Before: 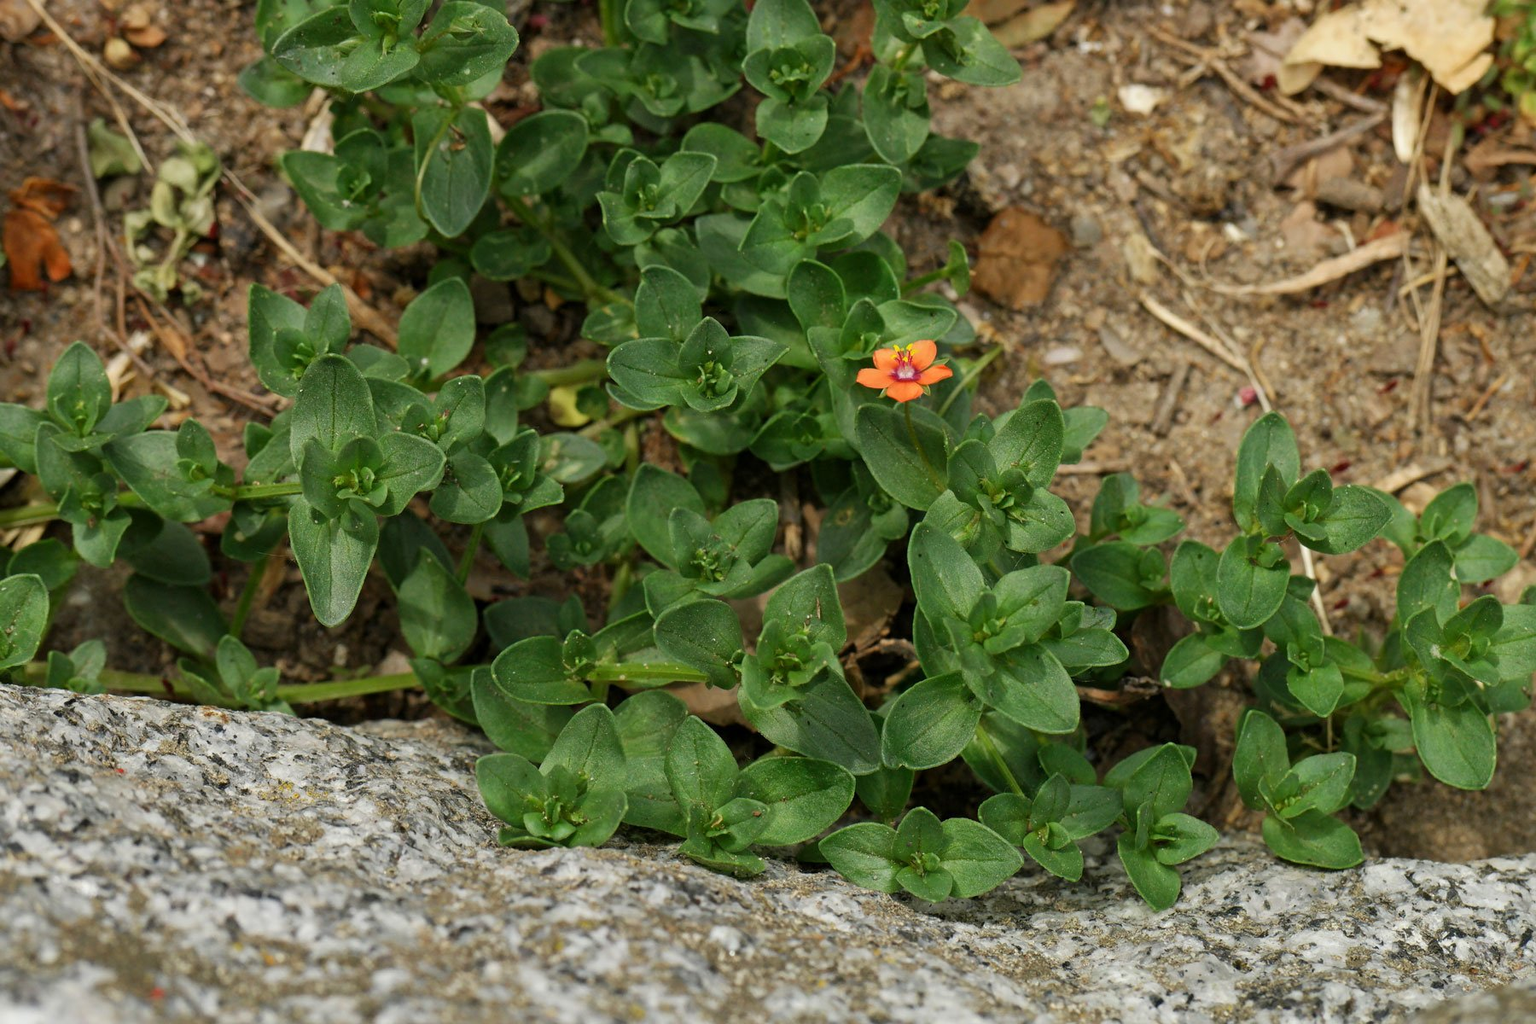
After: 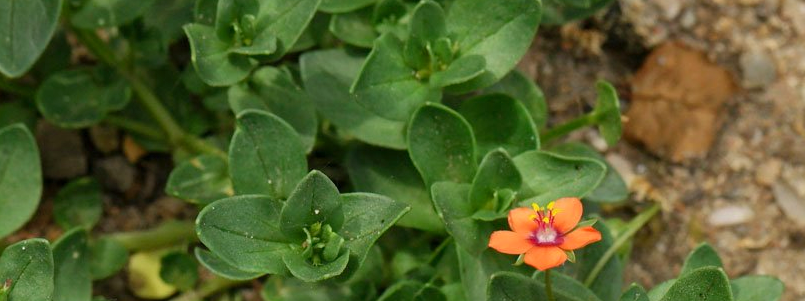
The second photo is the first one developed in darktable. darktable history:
levels: levels [0, 0.478, 1]
crop: left 28.64%, top 16.832%, right 26.637%, bottom 58.055%
